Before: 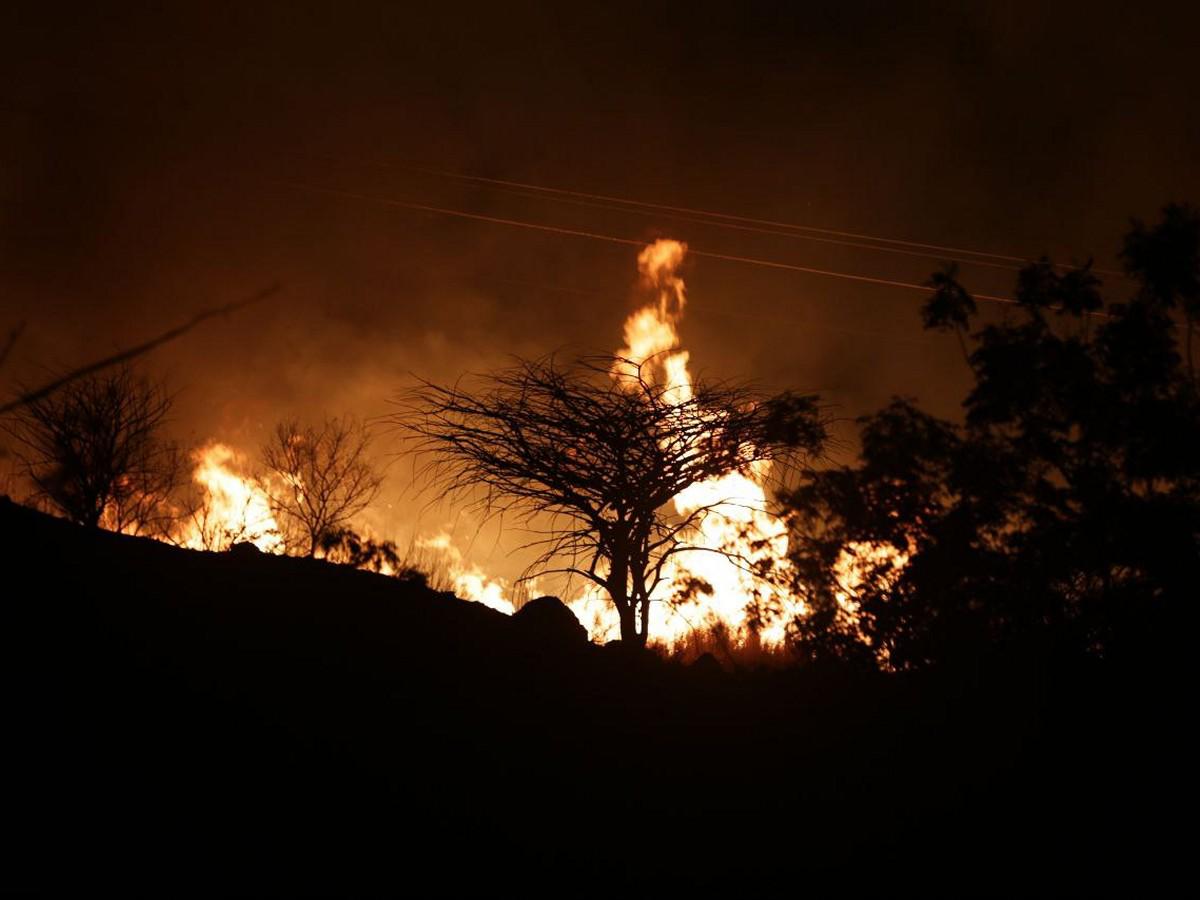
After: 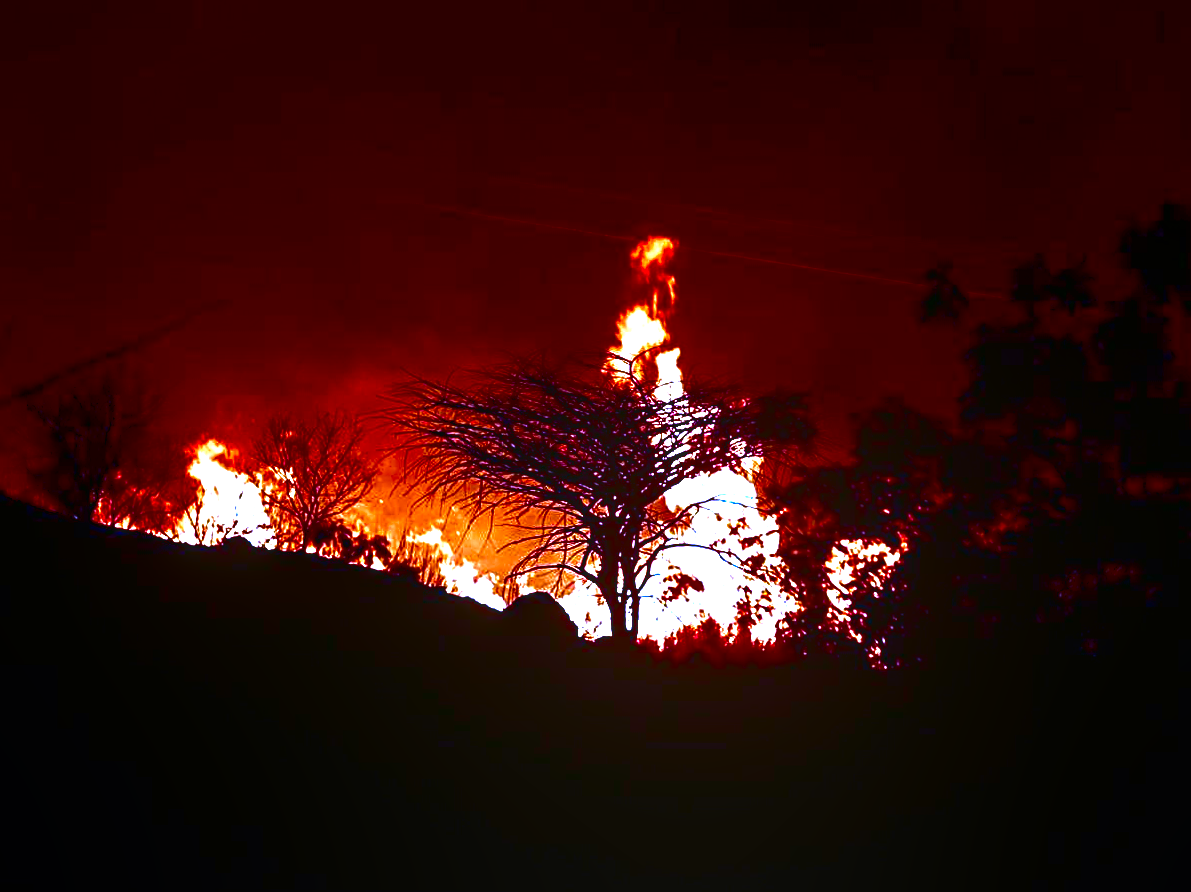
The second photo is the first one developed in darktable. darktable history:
contrast brightness saturation: brightness -1, saturation 1
white balance: red 0.98, blue 1.61
rotate and perspective: rotation 0.192°, lens shift (horizontal) -0.015, crop left 0.005, crop right 0.996, crop top 0.006, crop bottom 0.99
local contrast: detail 130%
exposure: black level correction 0, exposure 0.953 EV, compensate exposure bias true, compensate highlight preservation false
rgb curve: curves: ch2 [(0, 0) (0.567, 0.512) (1, 1)], mode RGB, independent channels
sharpen: radius 2.584, amount 0.688
